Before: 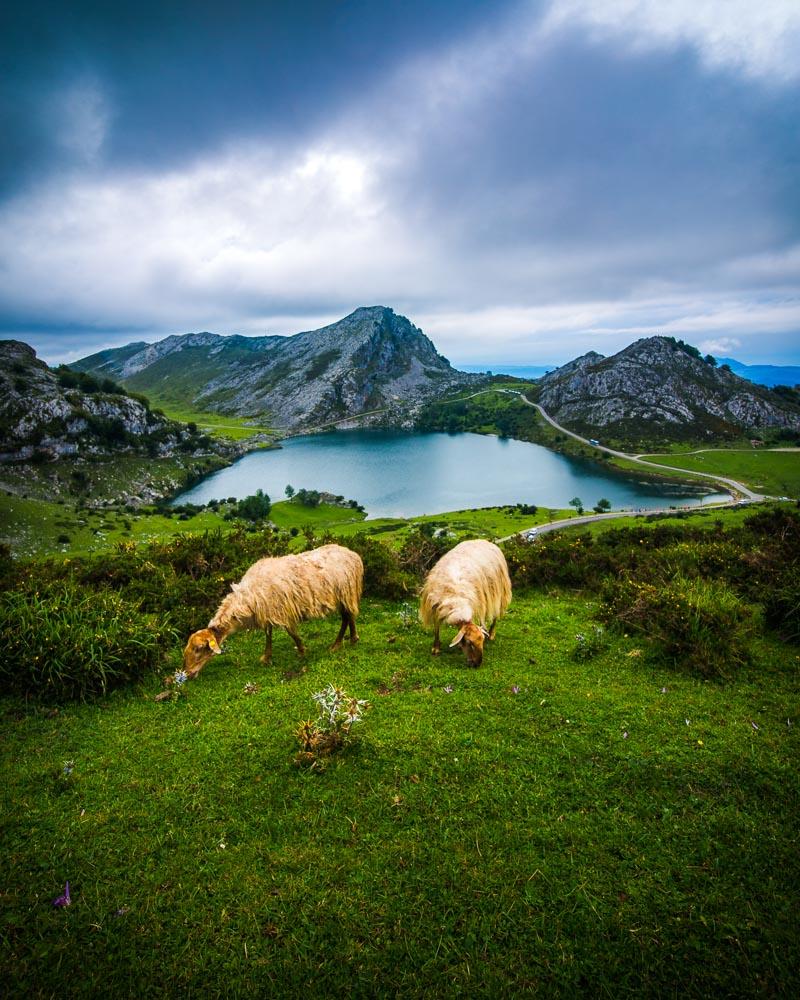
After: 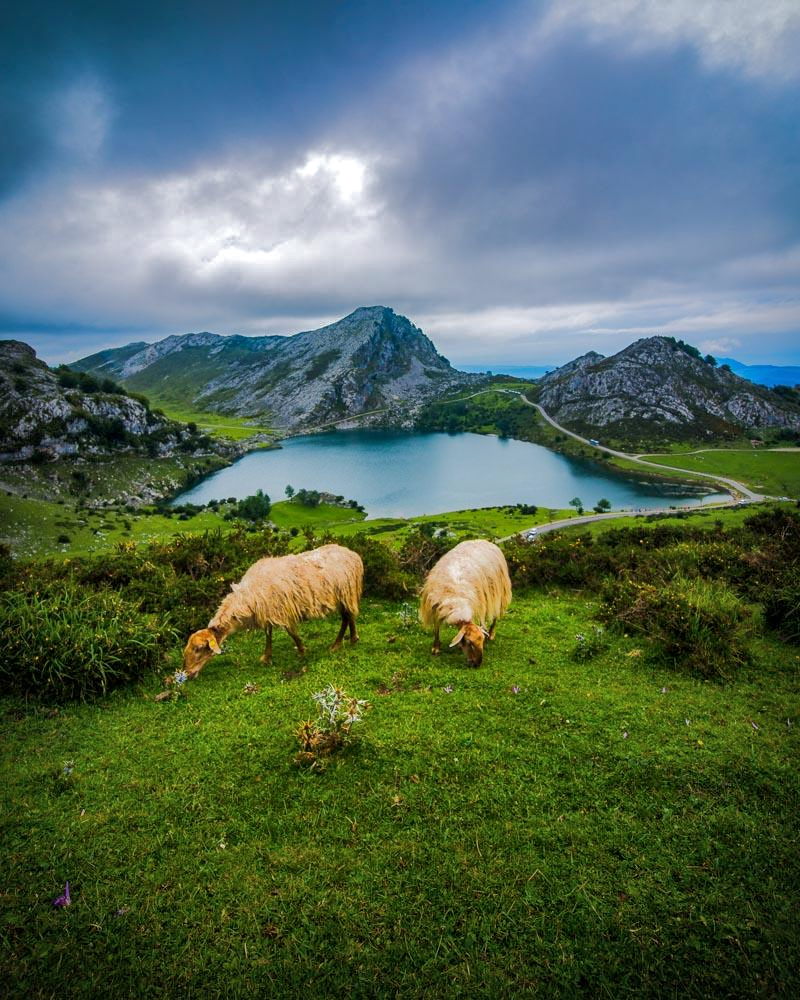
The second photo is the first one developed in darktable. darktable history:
shadows and highlights: shadows 37.85, highlights -74.96, highlights color adjustment 0.246%
local contrast: mode bilateral grid, contrast 19, coarseness 51, detail 119%, midtone range 0.2
